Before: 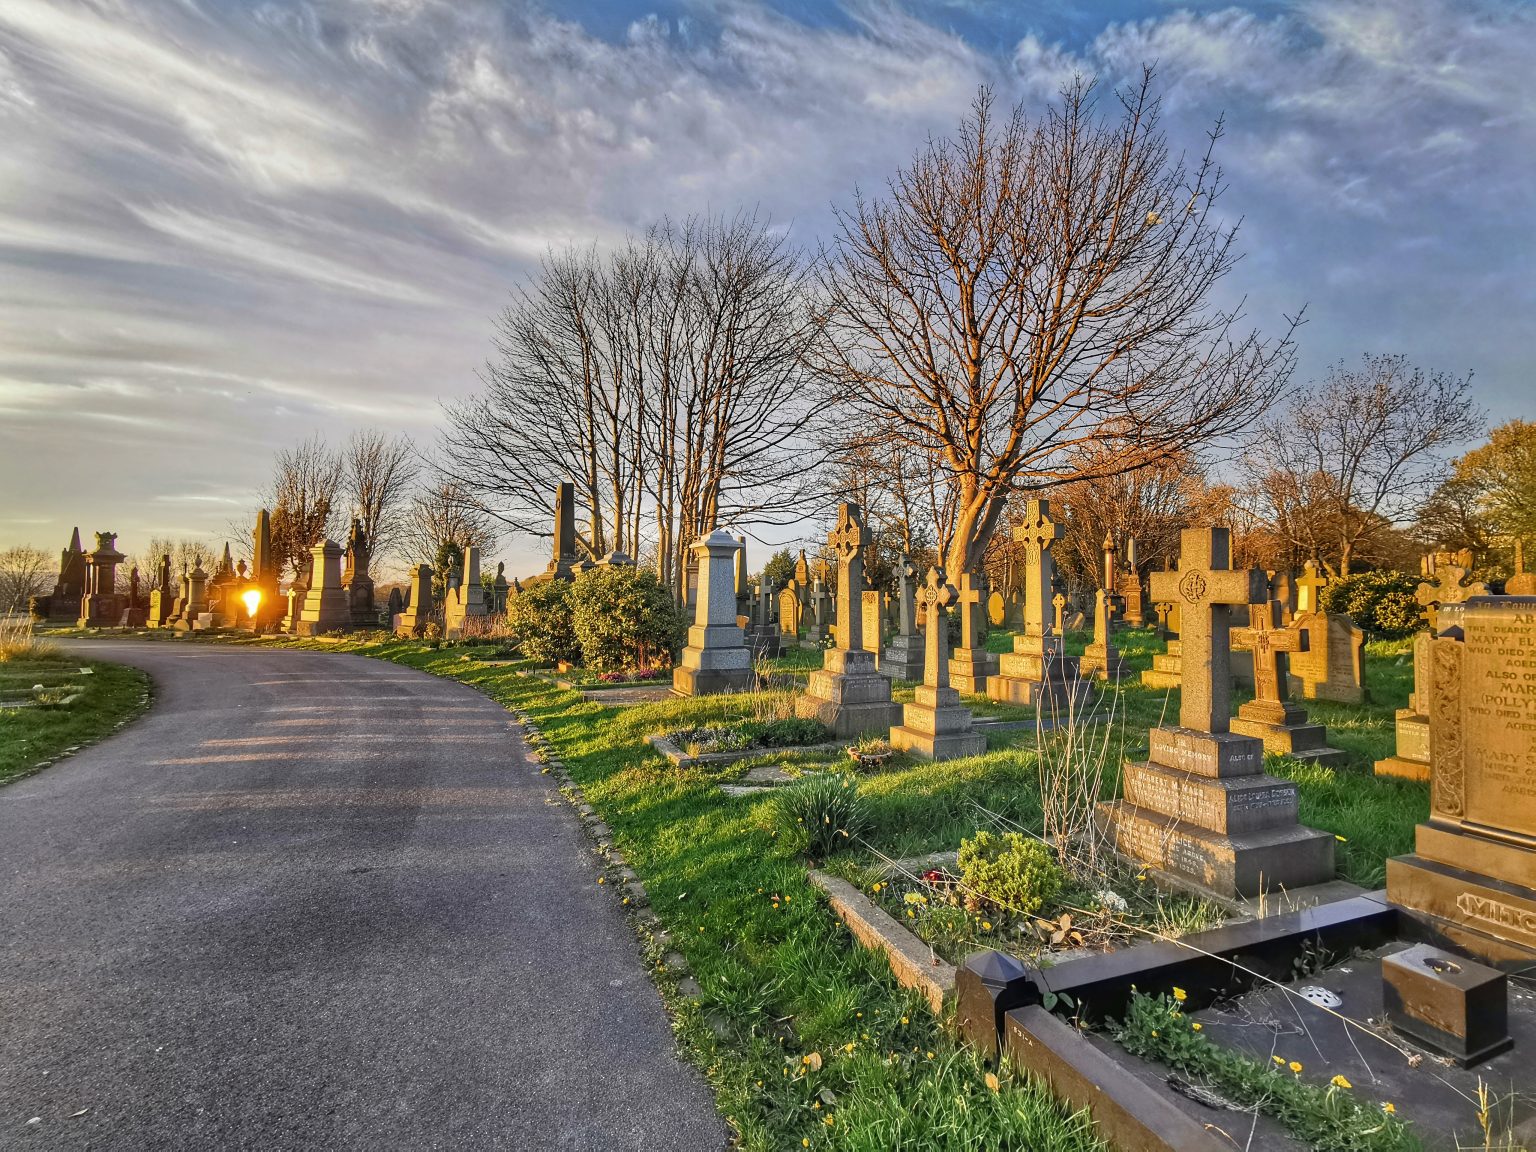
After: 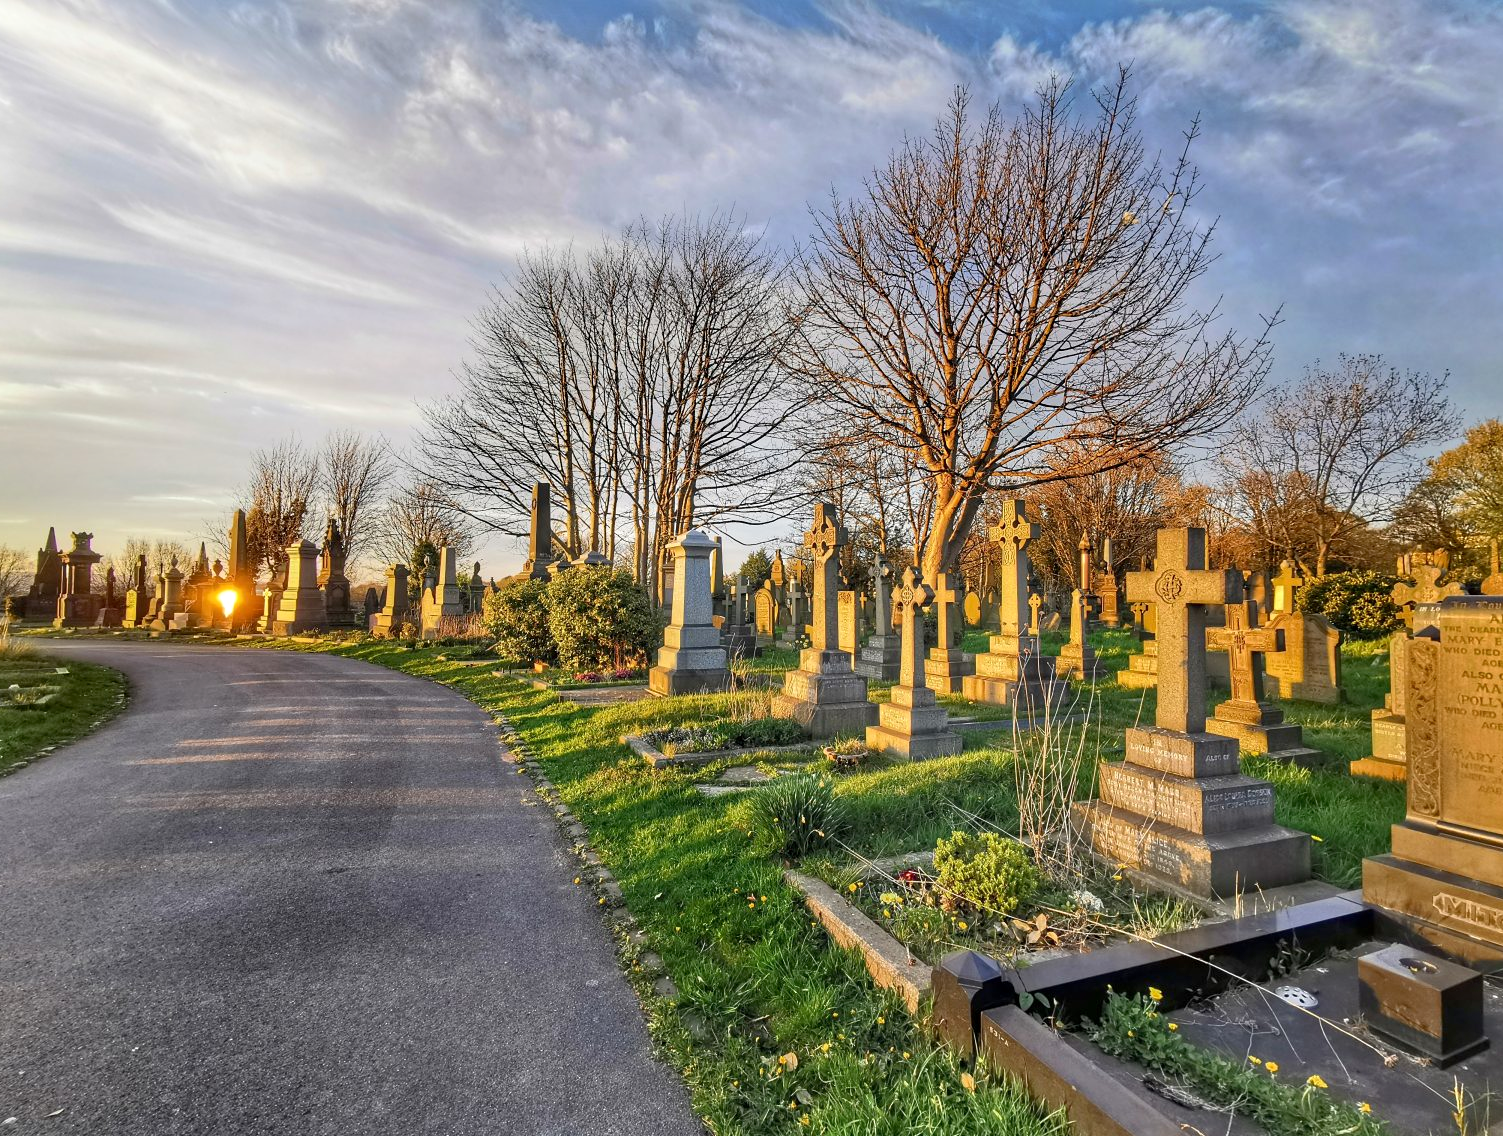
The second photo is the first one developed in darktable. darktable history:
crop and rotate: left 1.594%, right 0.541%, bottom 1.322%
shadows and highlights: shadows -38.84, highlights 63.92, soften with gaussian
exposure: black level correction 0.002, exposure 0.145 EV, compensate highlight preservation false
